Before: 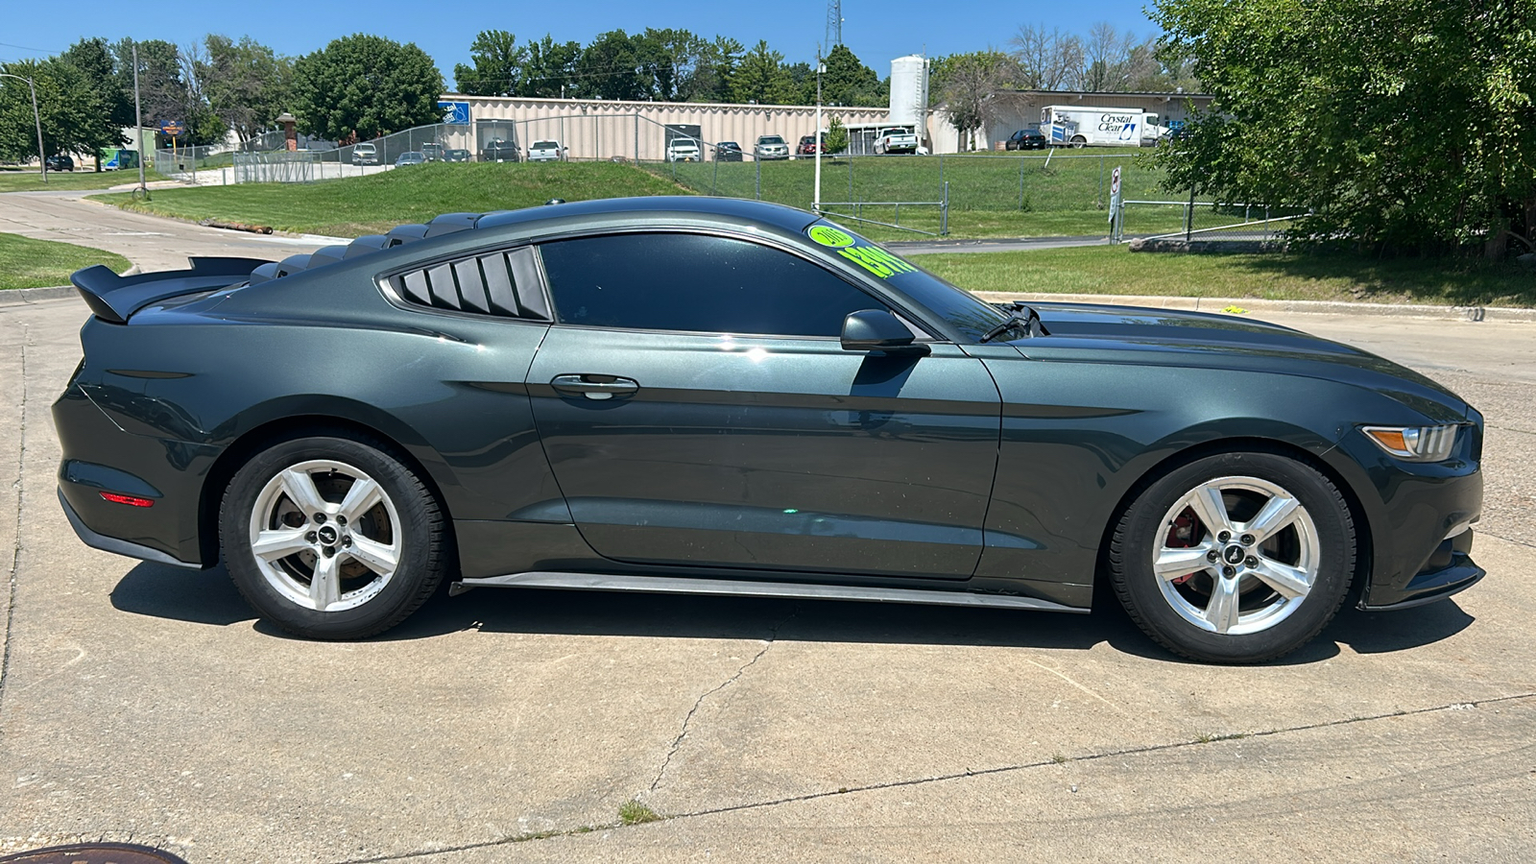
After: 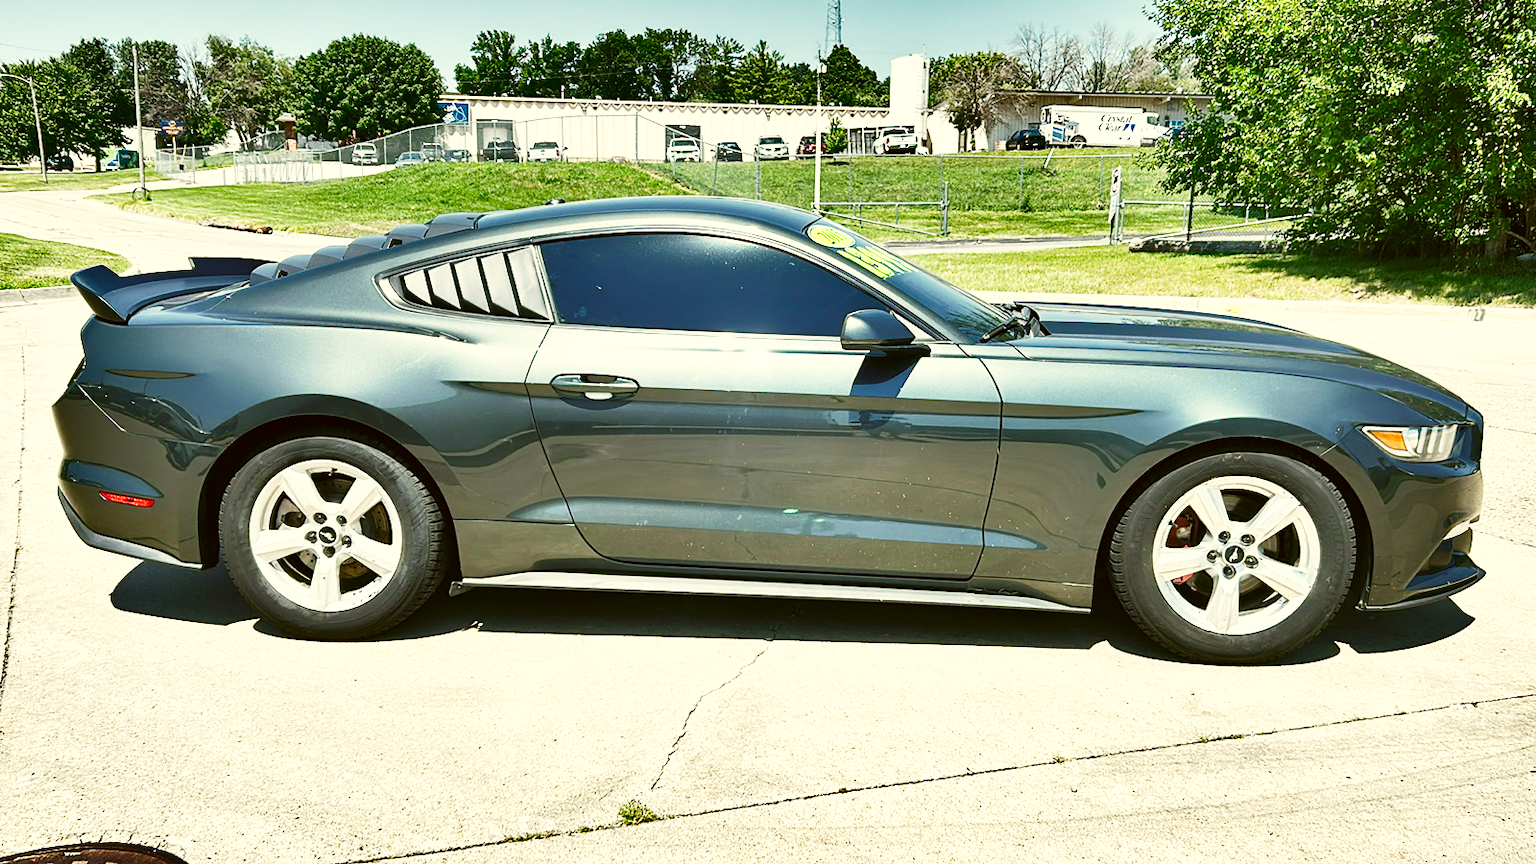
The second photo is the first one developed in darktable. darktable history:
color correction: highlights a* -1.36, highlights b* 10.64, shadows a* 0.697, shadows b* 19.96
base curve: curves: ch0 [(0, 0) (0.018, 0.026) (0.143, 0.37) (0.33, 0.731) (0.458, 0.853) (0.735, 0.965) (0.905, 0.986) (1, 1)], preserve colors none
exposure: exposure 0.758 EV, compensate exposure bias true, compensate highlight preservation false
shadows and highlights: shadows 24.63, highlights -79.17, soften with gaussian
